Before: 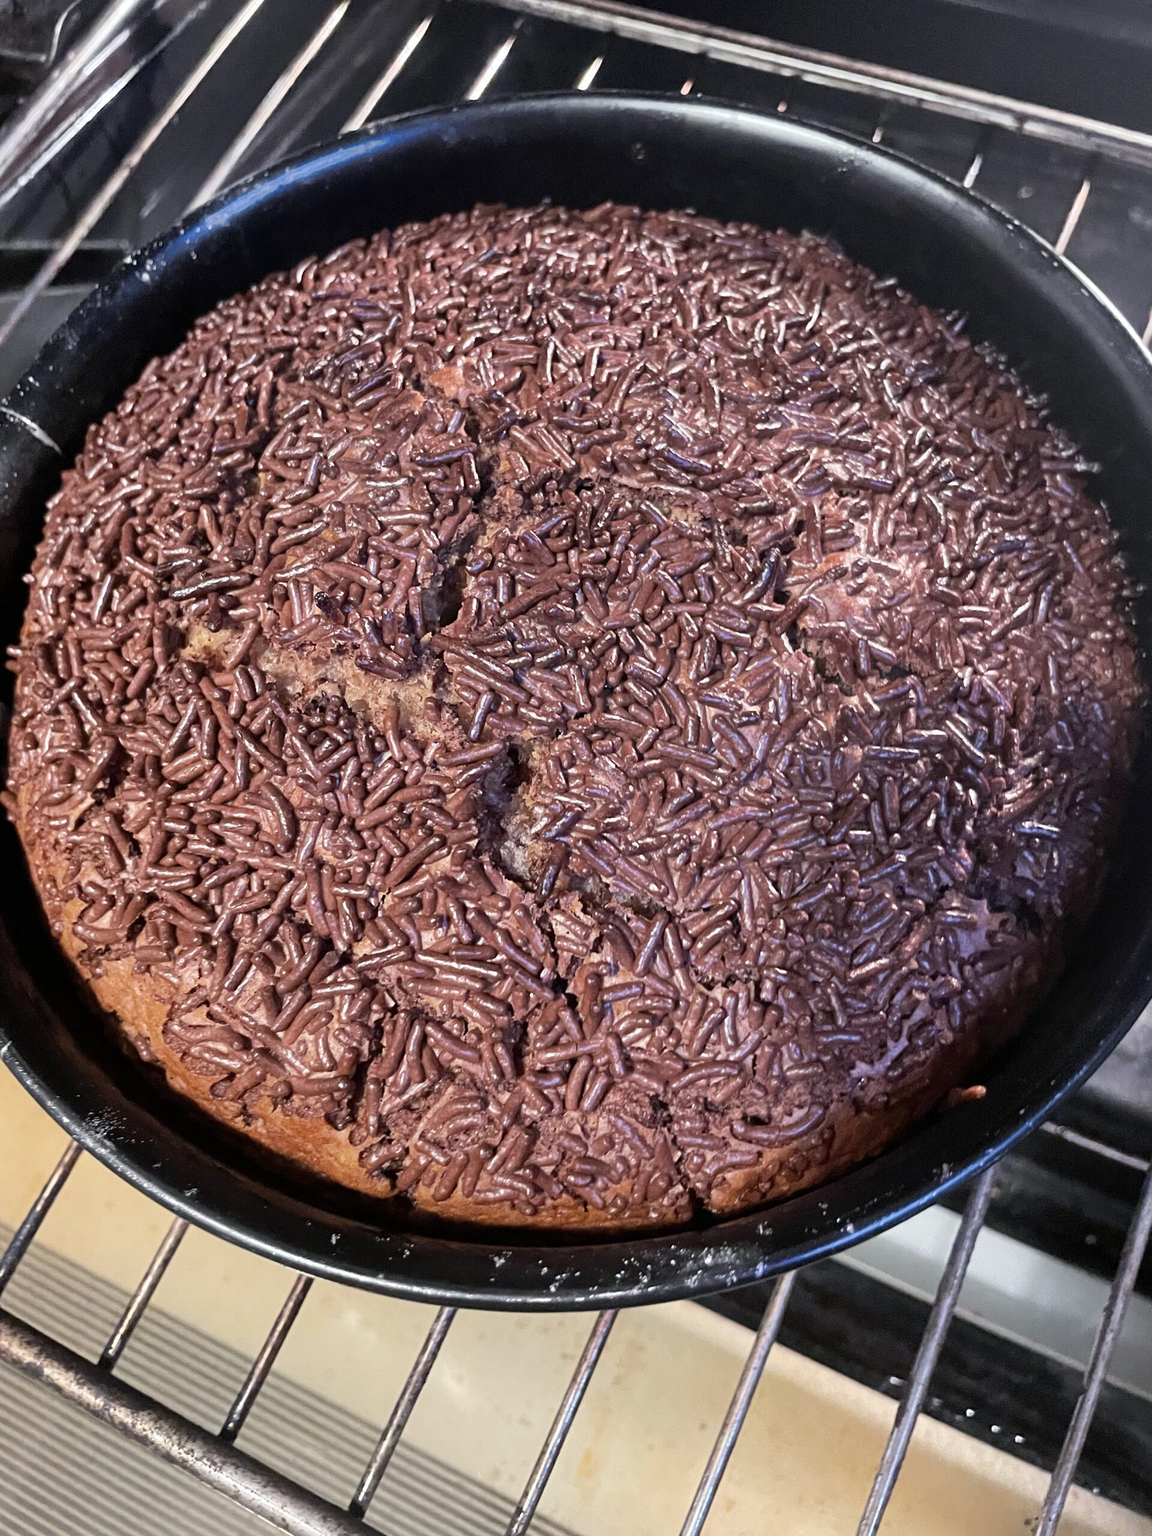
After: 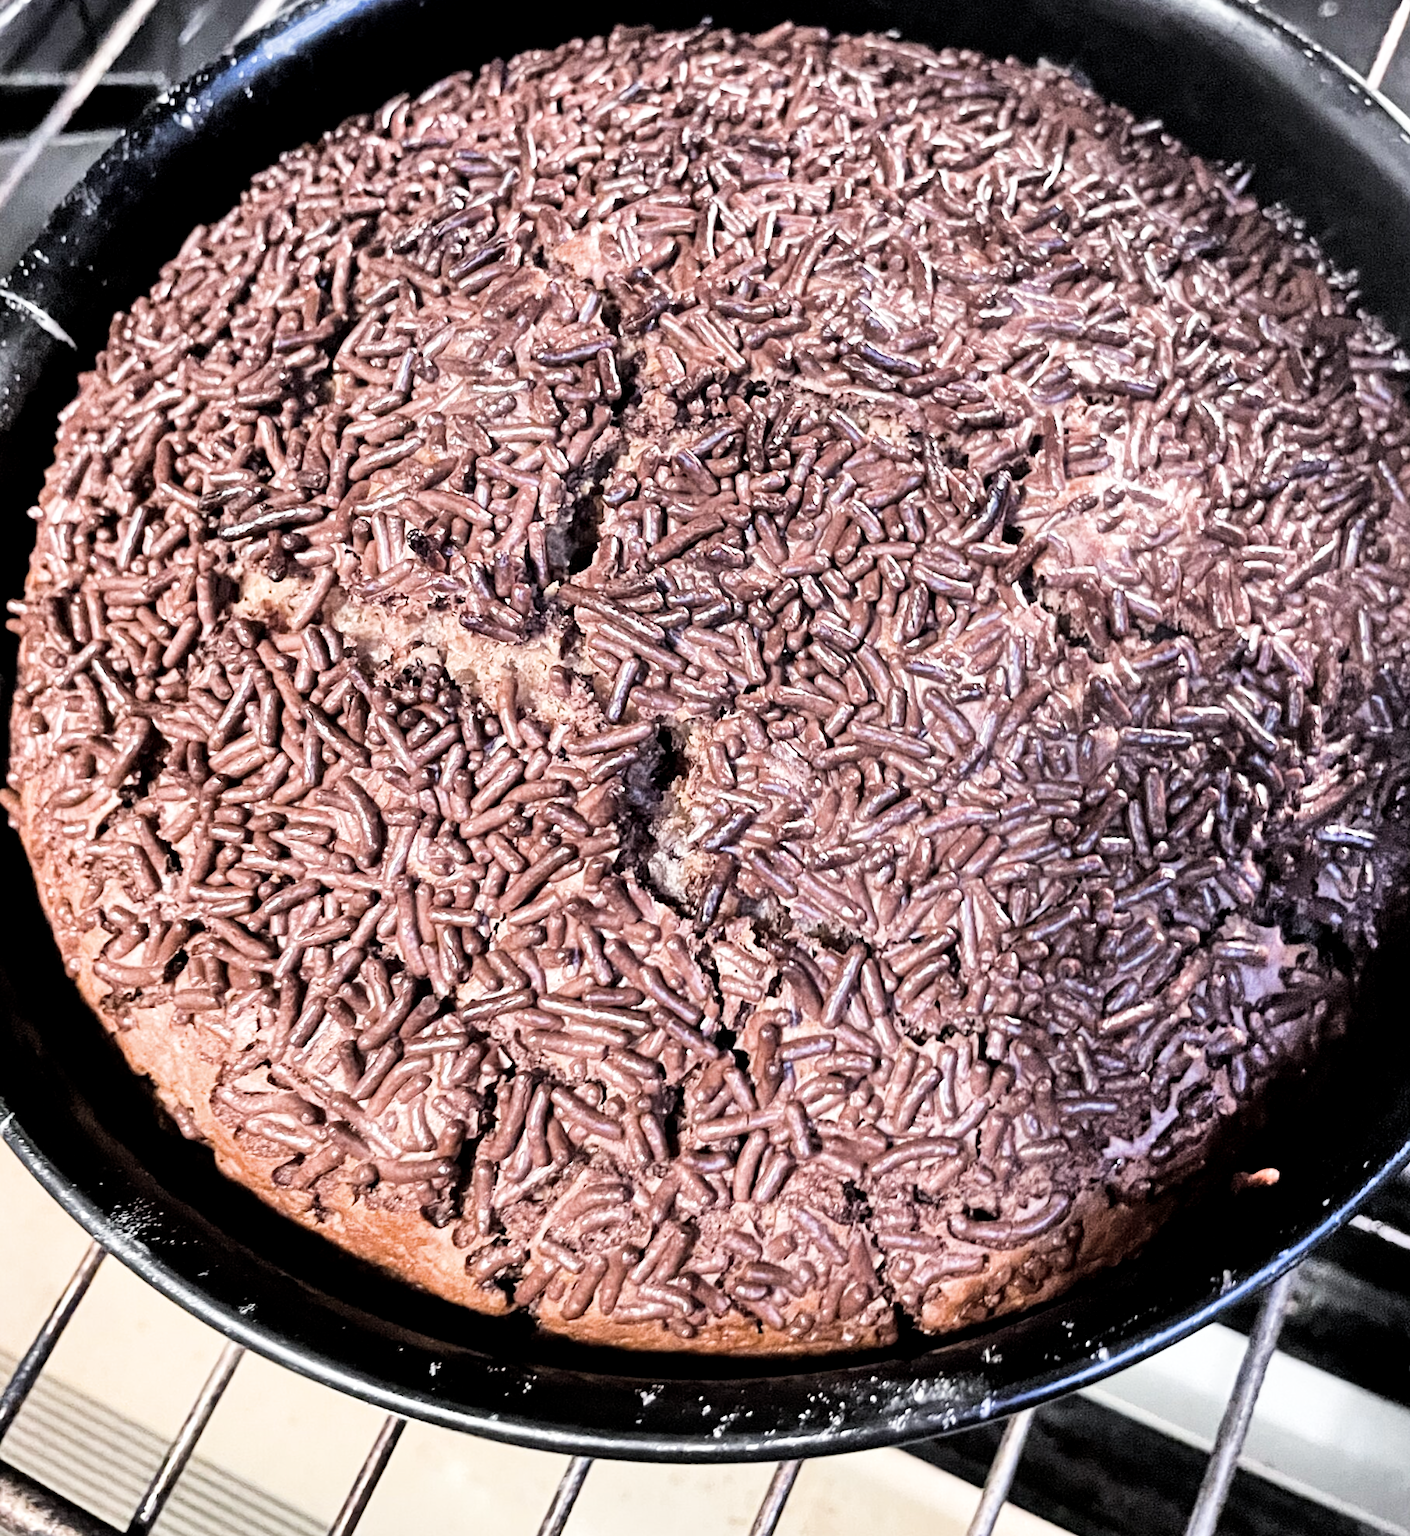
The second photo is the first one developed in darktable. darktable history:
crop and rotate: angle 0.096°, top 11.982%, right 5.448%, bottom 10.792%
shadows and highlights: shadows 52.92, soften with gaussian
local contrast: highlights 101%, shadows 98%, detail 120%, midtone range 0.2
exposure: exposure 1 EV, compensate exposure bias true, compensate highlight preservation false
filmic rgb: black relative exposure -5.12 EV, white relative exposure 3.56 EV, hardness 3.18, contrast 1.299, highlights saturation mix -48.65%
contrast brightness saturation: contrast 0.097, saturation -0.289
